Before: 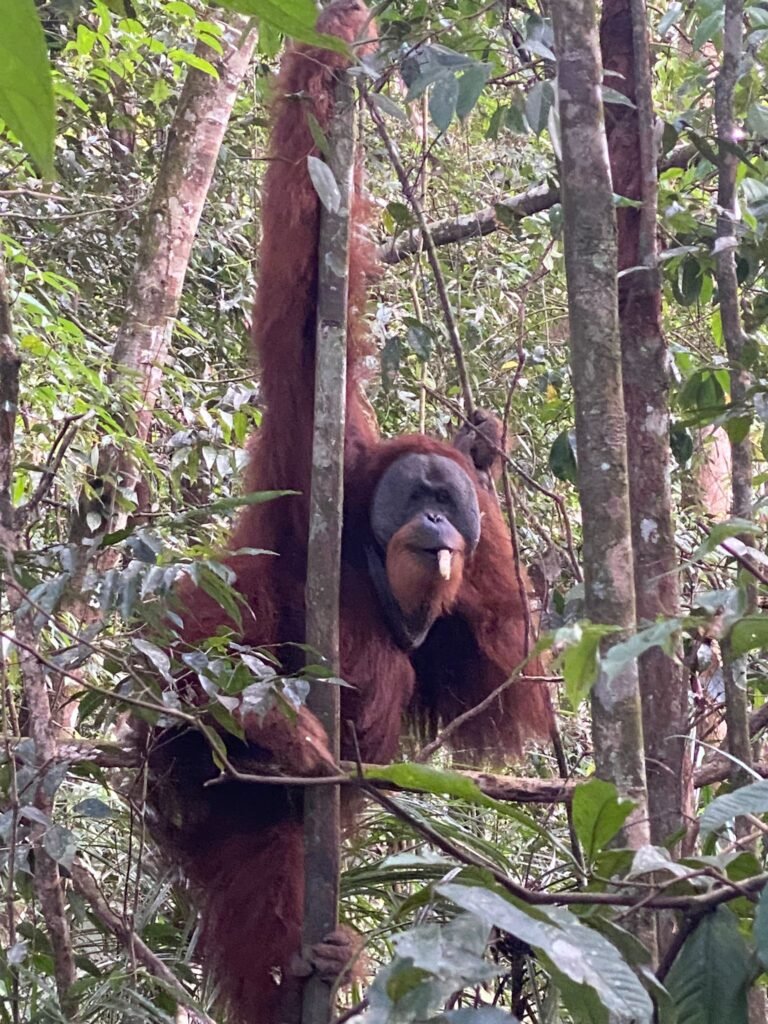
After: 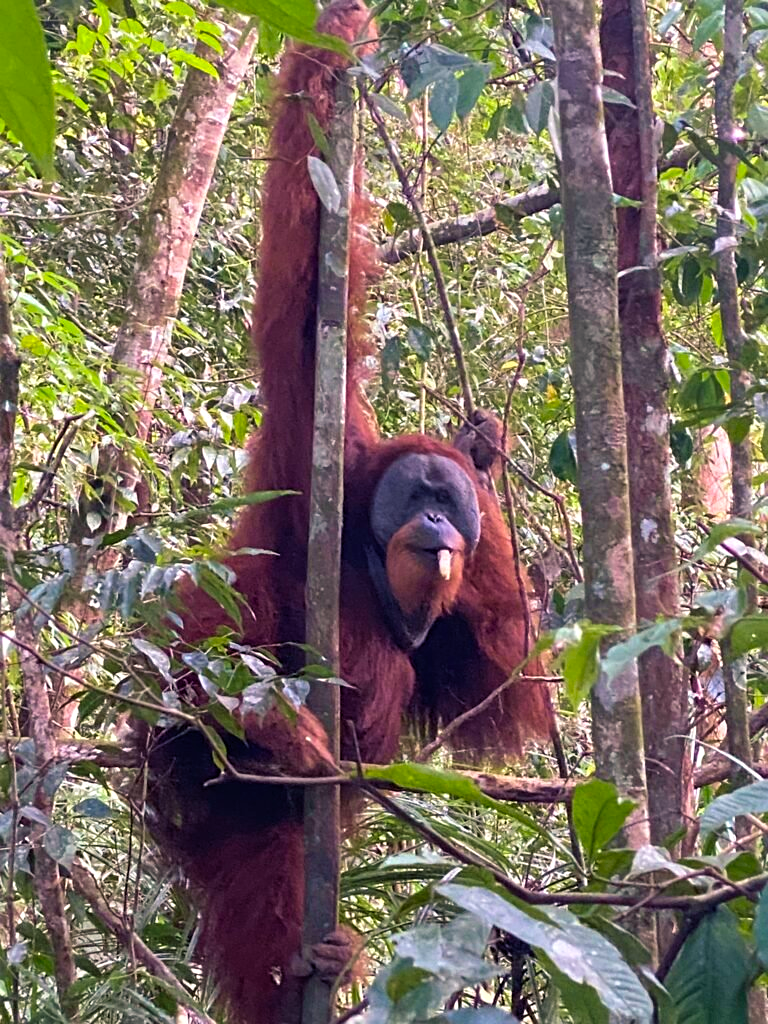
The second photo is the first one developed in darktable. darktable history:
sharpen: amount 0.201
color correction: highlights a* 0.904, highlights b* 2.88, saturation 1.08
velvia: on, module defaults
color balance rgb: shadows lift › chroma 2.047%, shadows lift › hue 216.8°, perceptual saturation grading › global saturation 25.264%, global vibrance 11.472%, contrast 5.076%
